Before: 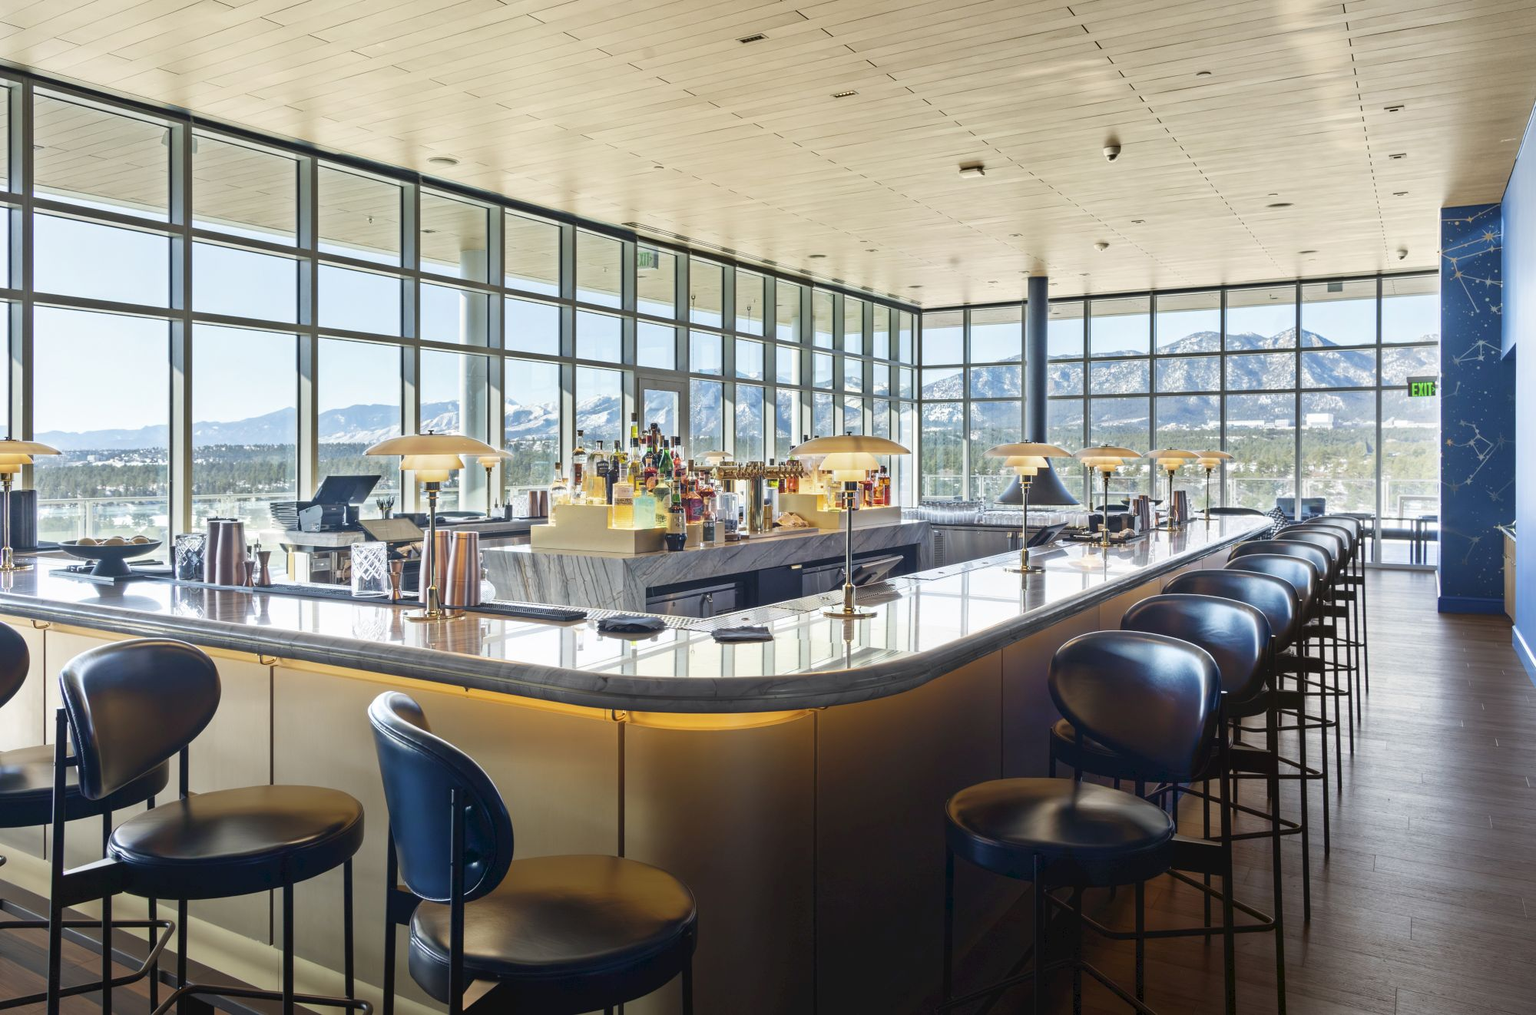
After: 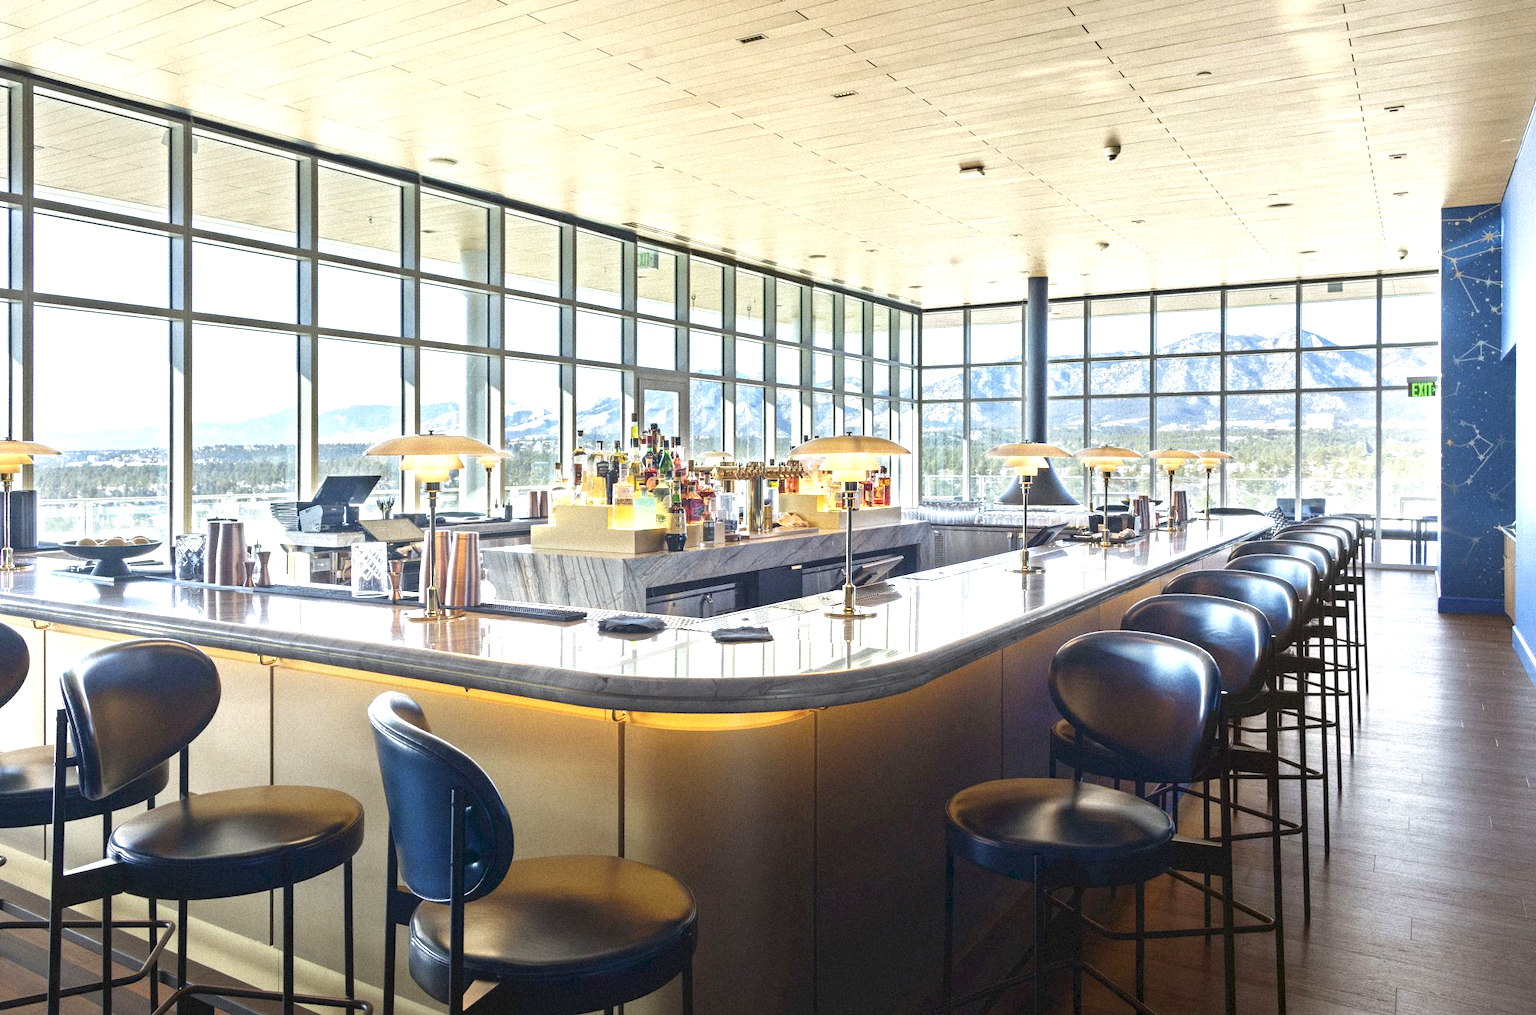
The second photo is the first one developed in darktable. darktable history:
grain: mid-tones bias 0%
exposure: black level correction 0, exposure 0.7 EV, compensate exposure bias true, compensate highlight preservation false
